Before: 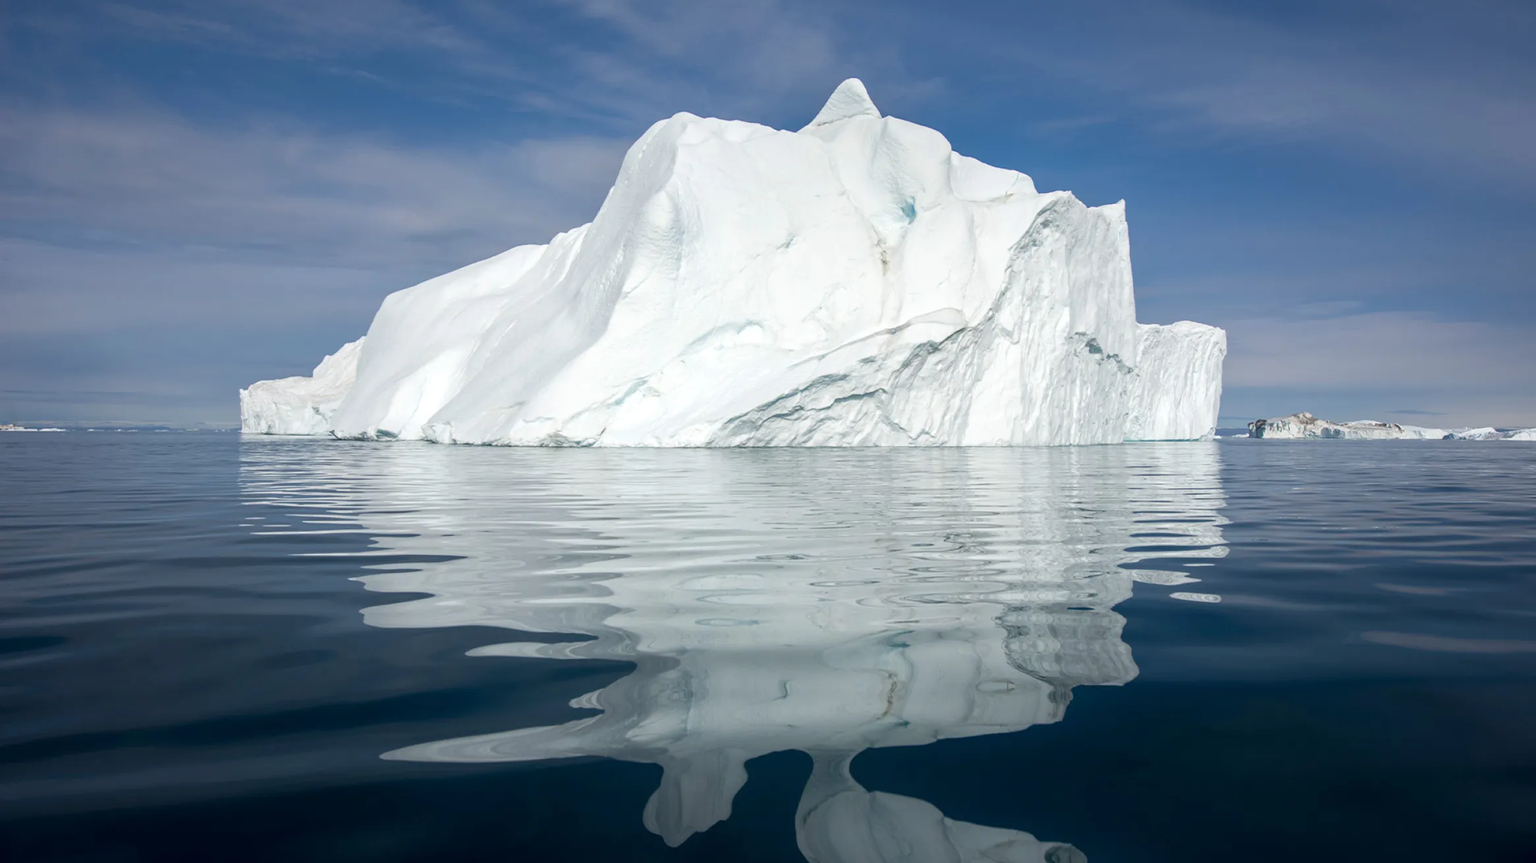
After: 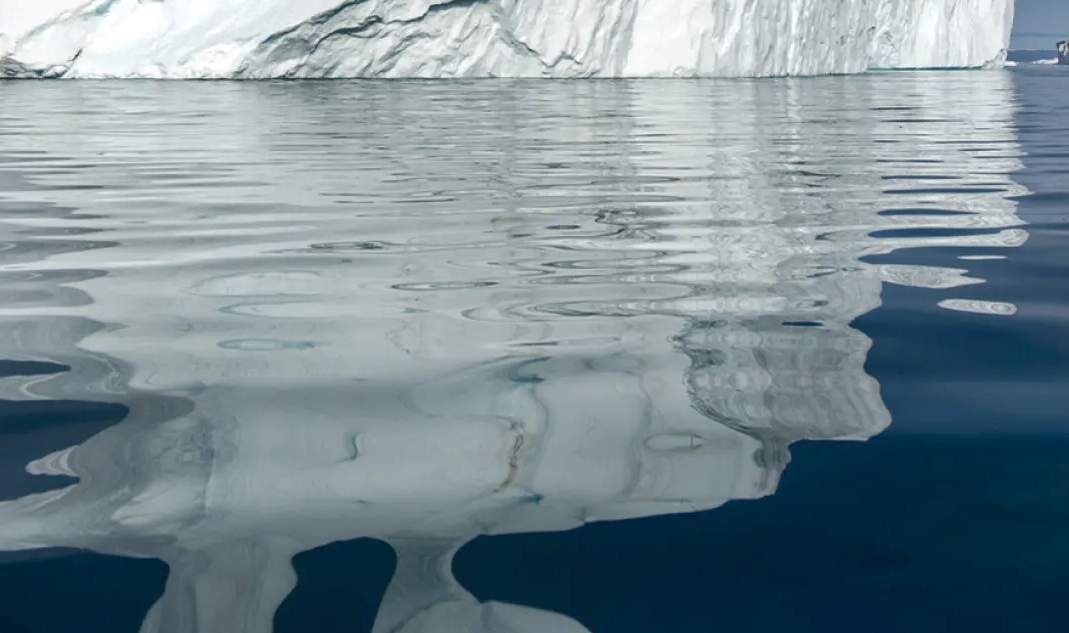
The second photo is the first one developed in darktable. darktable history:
crop: left 35.976%, top 45.819%, right 18.162%, bottom 5.807%
shadows and highlights: low approximation 0.01, soften with gaussian
